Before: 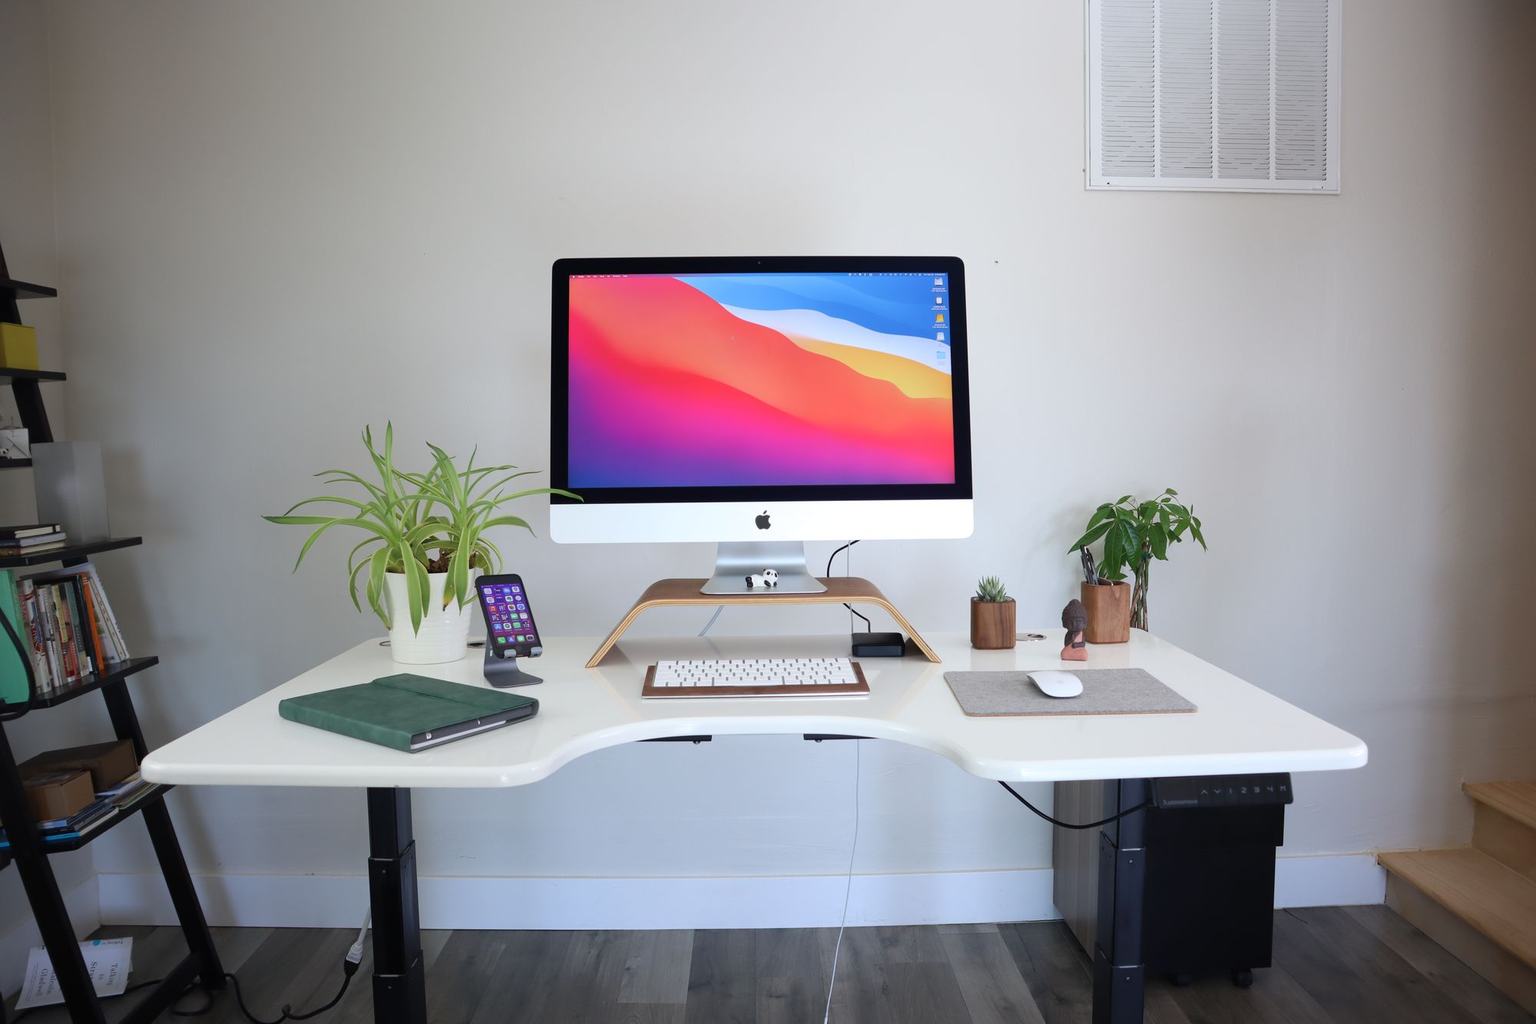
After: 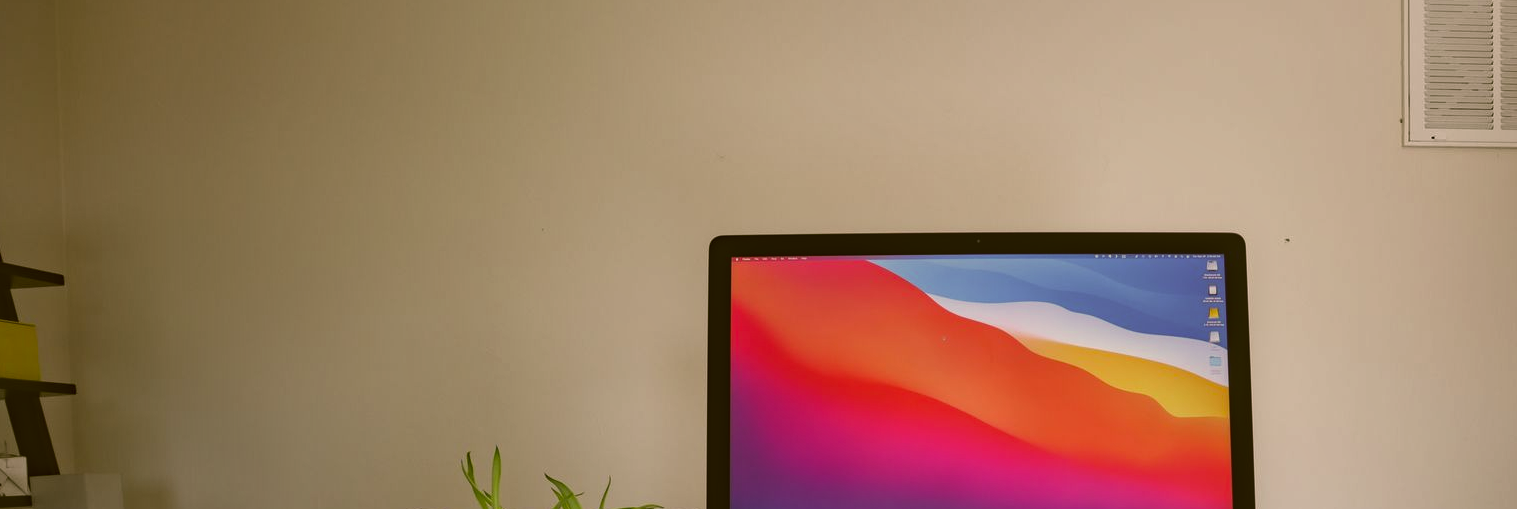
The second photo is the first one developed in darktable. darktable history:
exposure: black level correction -0.015, exposure -0.503 EV, compensate exposure bias true, compensate highlight preservation false
shadows and highlights: radius 132.21, soften with gaussian
color correction: highlights a* 8.61, highlights b* 15.22, shadows a* -0.521, shadows b* 26.35
crop: left 0.529%, top 7.637%, right 23.606%, bottom 54.169%
local contrast: on, module defaults
haze removal: compatibility mode true, adaptive false
